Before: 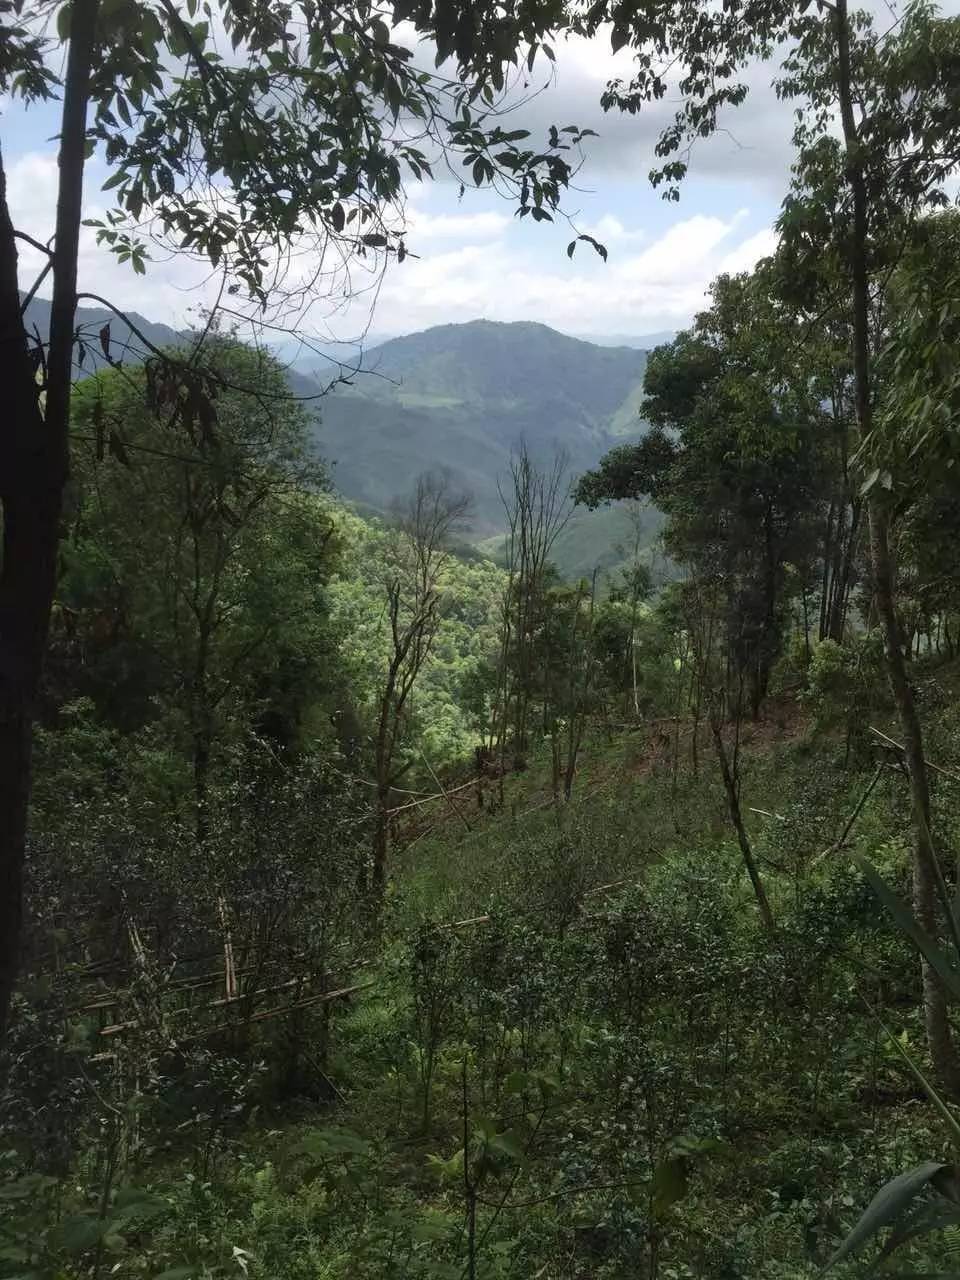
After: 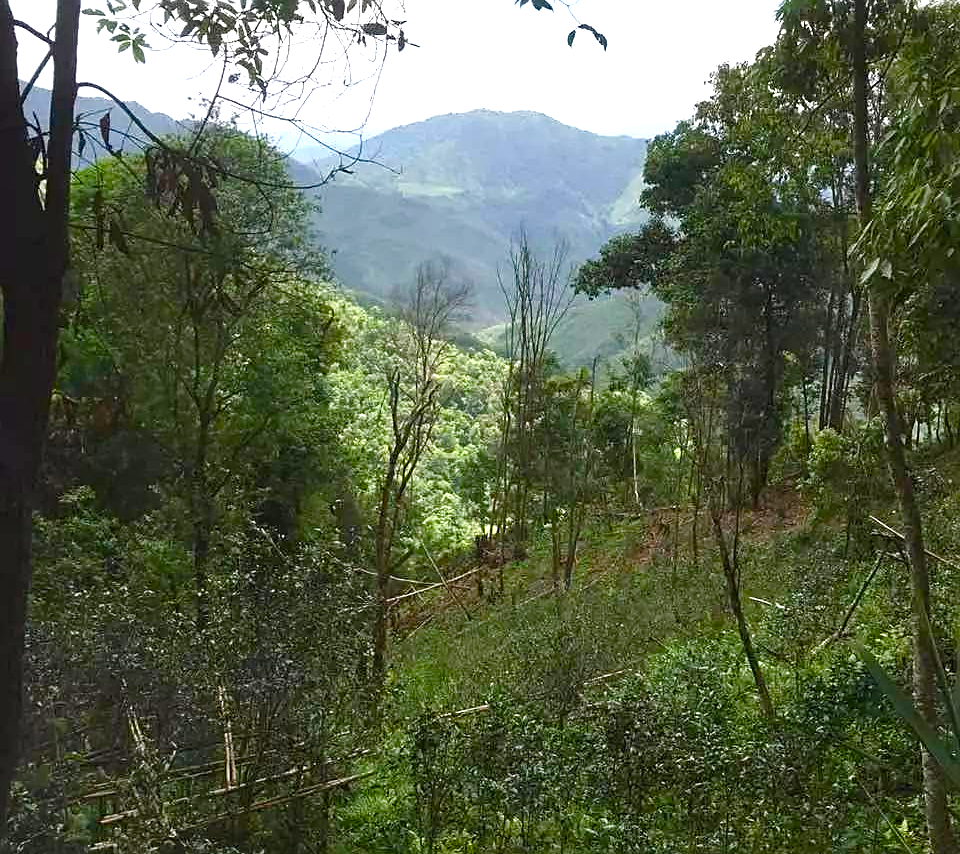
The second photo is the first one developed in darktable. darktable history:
color balance rgb: linear chroma grading › global chroma 14.526%, perceptual saturation grading › global saturation 27.416%, perceptual saturation grading › highlights -27.717%, perceptual saturation grading › mid-tones 15.396%, perceptual saturation grading › shadows 34.139%, global vibrance -24.055%
local contrast: mode bilateral grid, contrast 100, coarseness 100, detail 91%, midtone range 0.2
exposure: exposure 1 EV, compensate highlight preservation false
crop: top 16.488%, bottom 16.77%
sharpen: amount 0.491
